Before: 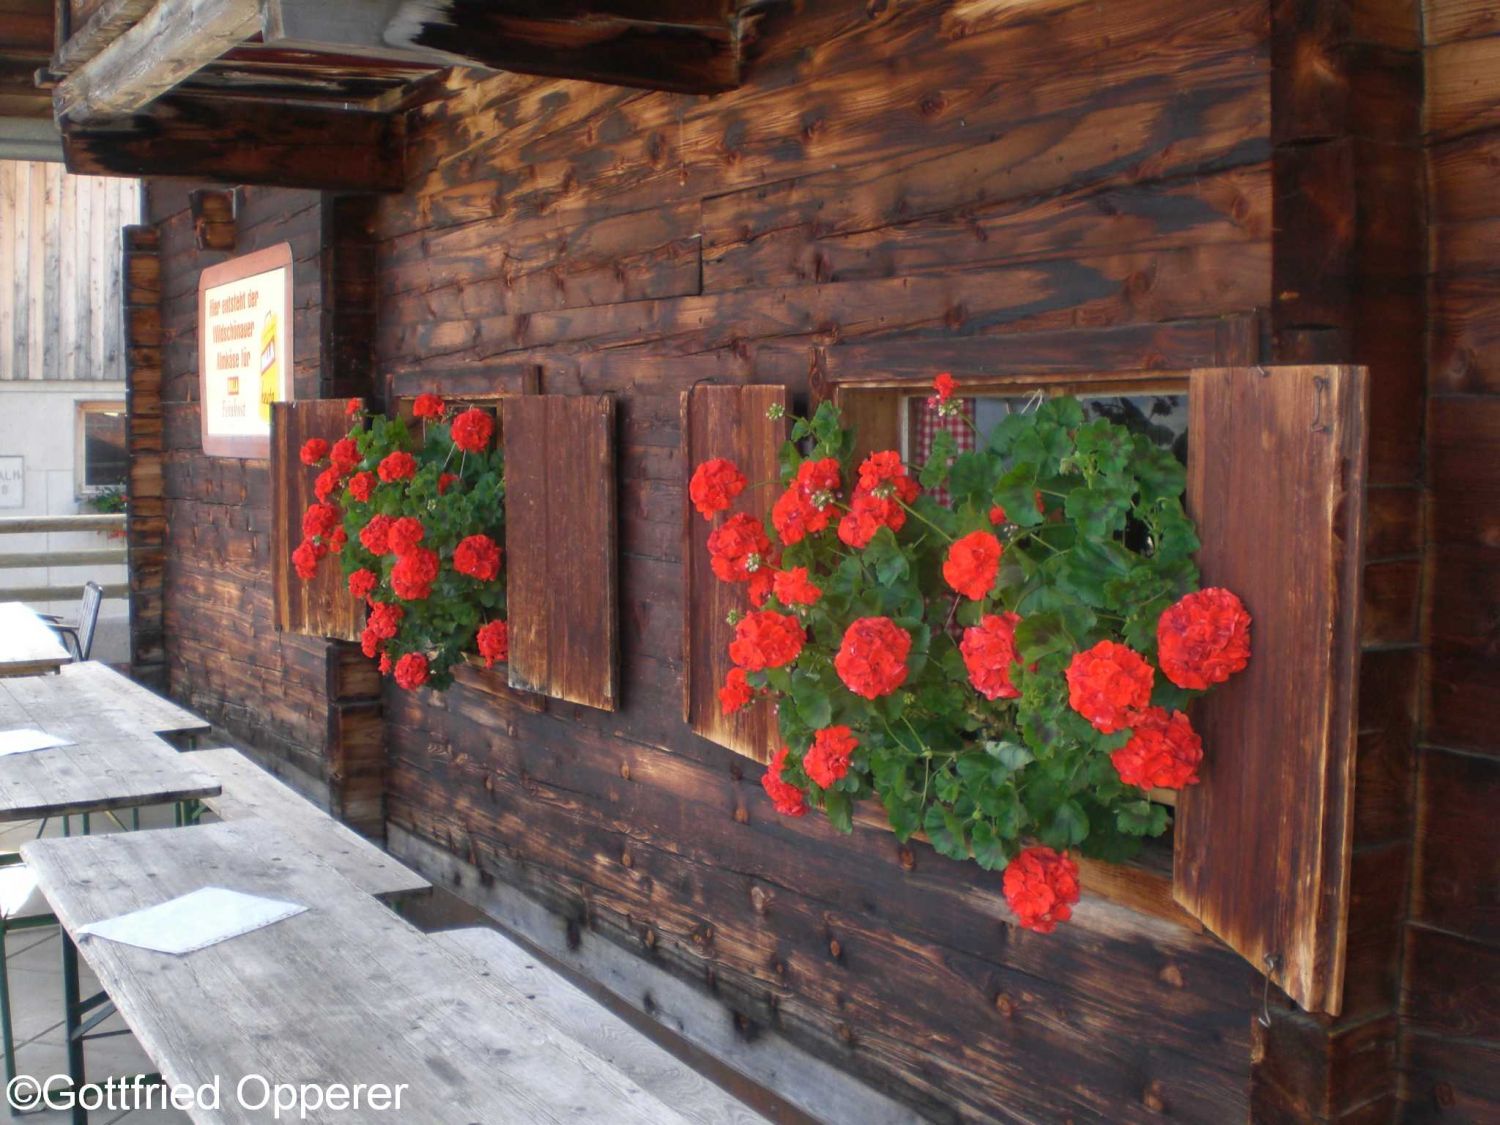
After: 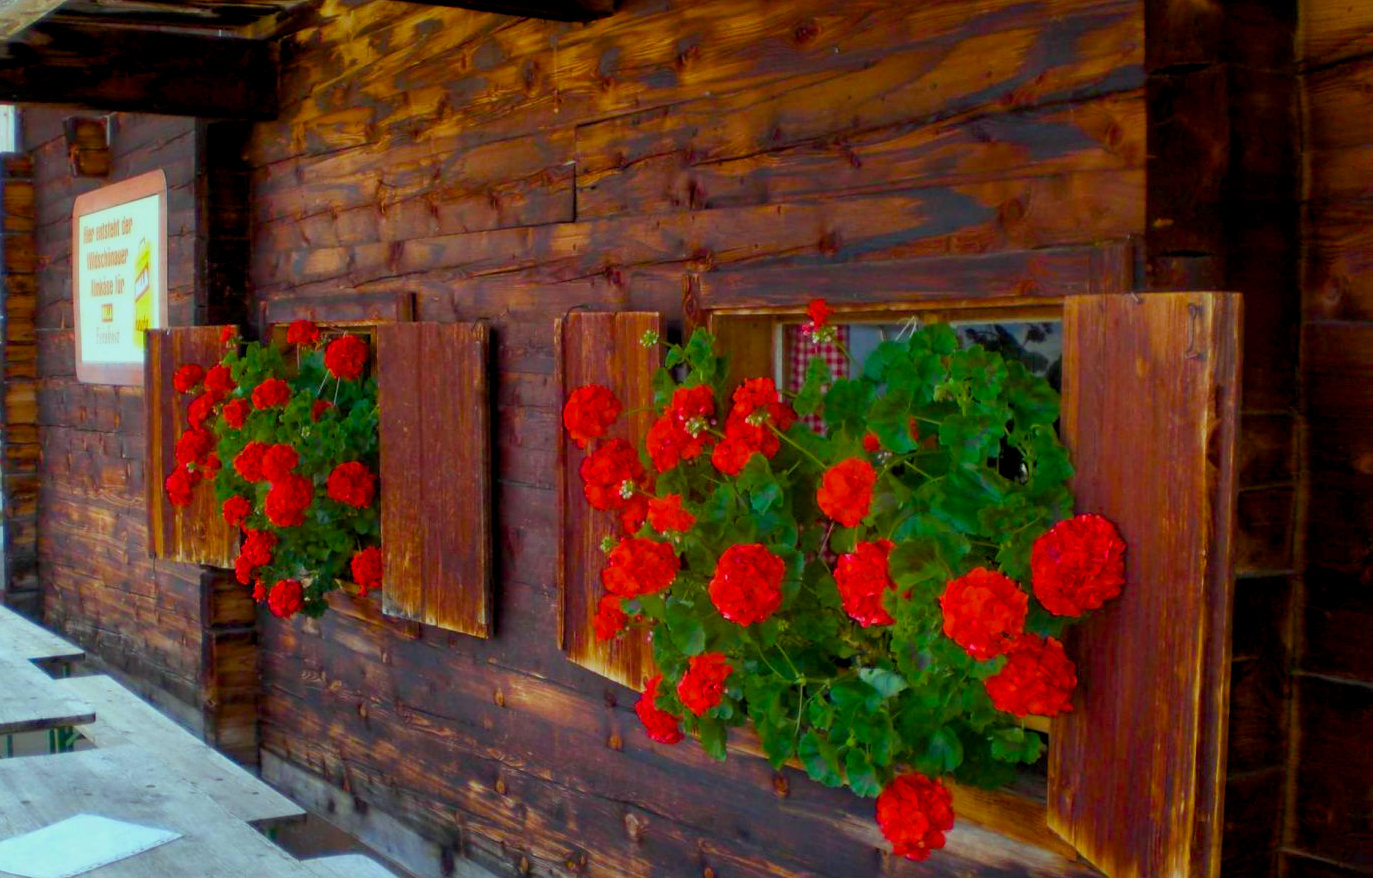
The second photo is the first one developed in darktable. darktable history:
crop: left 8.422%, top 6.575%, bottom 15.301%
exposure: black level correction 0, exposure -0.812 EV, compensate highlight preservation false
color balance rgb: highlights gain › chroma 4.061%, highlights gain › hue 199.66°, global offset › luminance -0.496%, linear chroma grading › global chroma 14.863%, perceptual saturation grading › global saturation 27.426%, perceptual saturation grading › highlights -28.835%, perceptual saturation grading › mid-tones 15.112%, perceptual saturation grading › shadows 34.168%, perceptual brilliance grading › global brilliance 10.126%, perceptual brilliance grading › shadows 15.327%, global vibrance 20%
